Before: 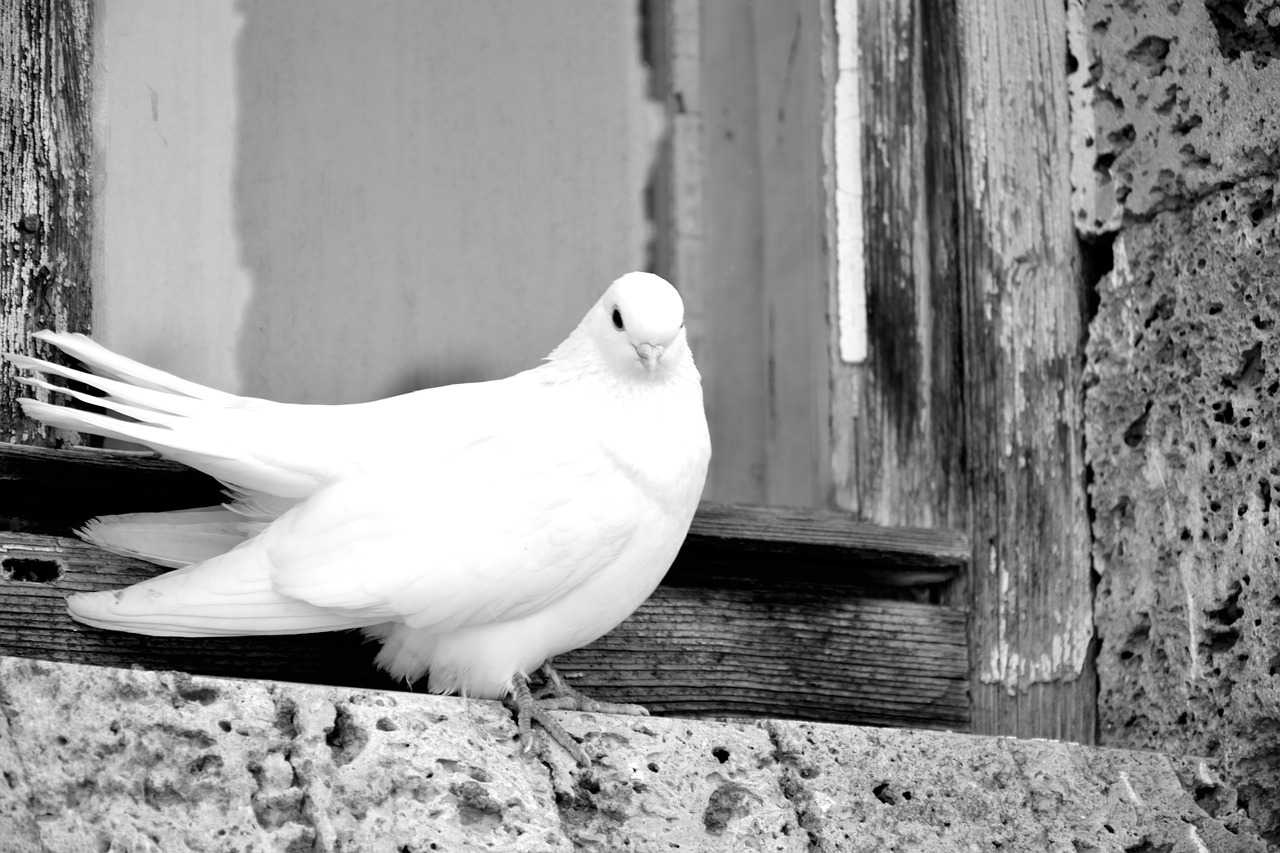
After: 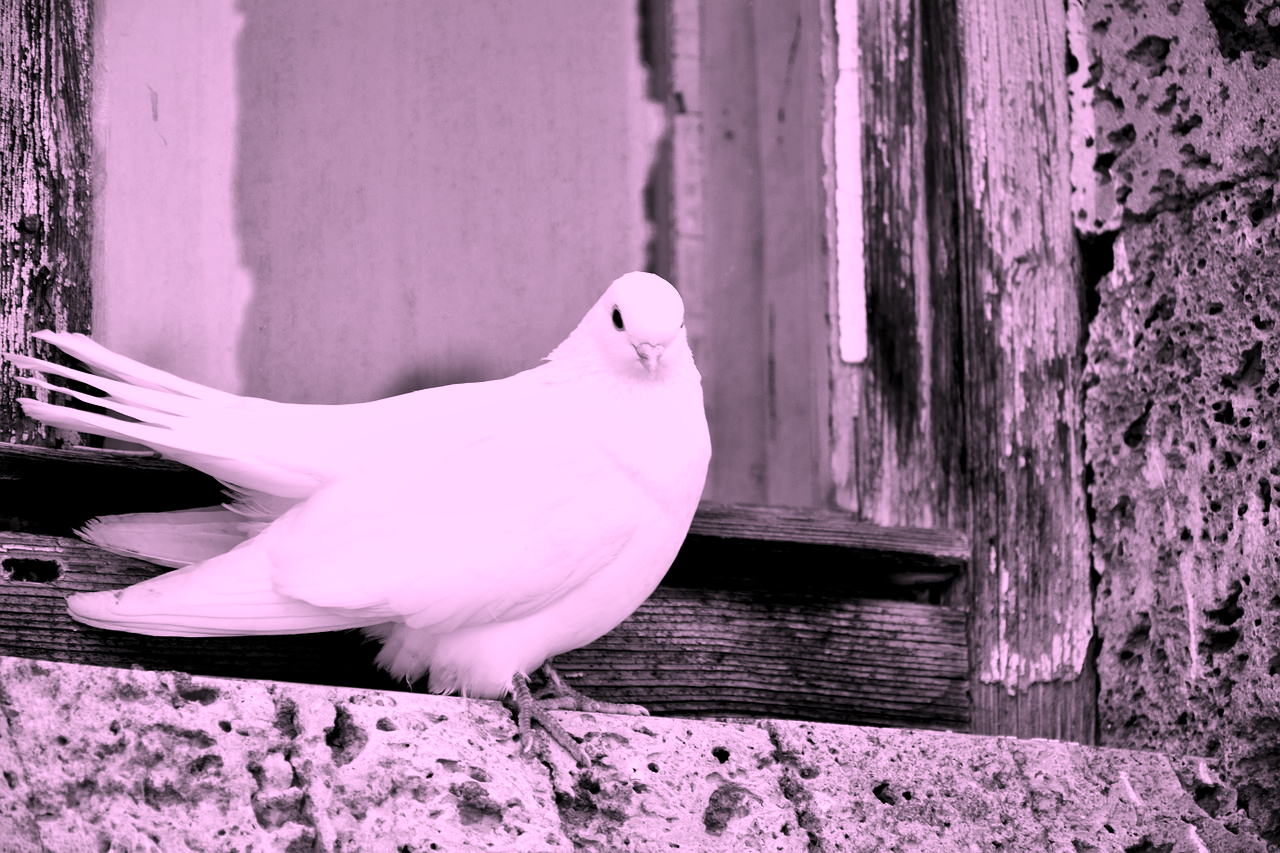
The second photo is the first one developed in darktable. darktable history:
exposure: exposure -0.593 EV, compensate highlight preservation false
contrast brightness saturation: contrast 0.24, brightness 0.092
color correction: highlights a* 19.18, highlights b* -11.77, saturation 1.68
local contrast: mode bilateral grid, contrast 20, coarseness 50, detail 130%, midtone range 0.2
